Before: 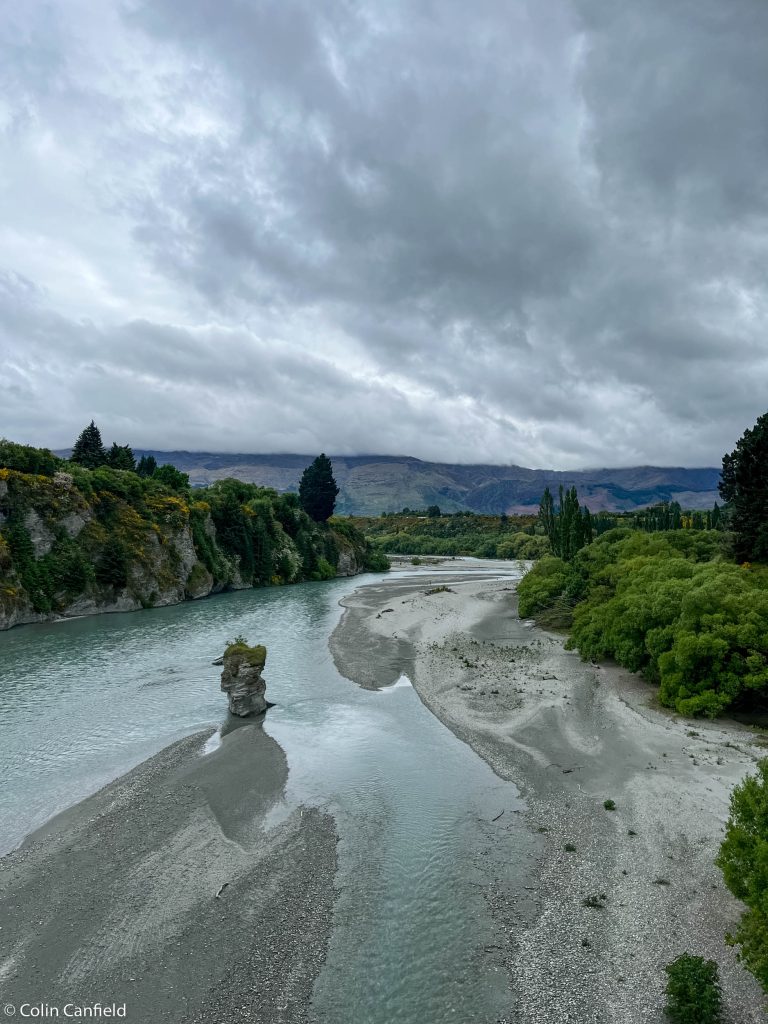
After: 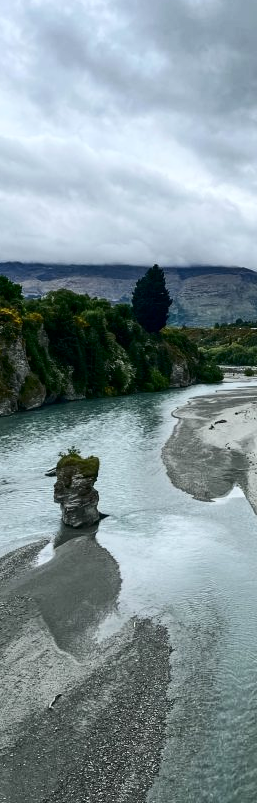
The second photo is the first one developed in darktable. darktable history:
crop and rotate: left 21.77%, top 18.528%, right 44.676%, bottom 2.997%
contrast brightness saturation: contrast 0.28
